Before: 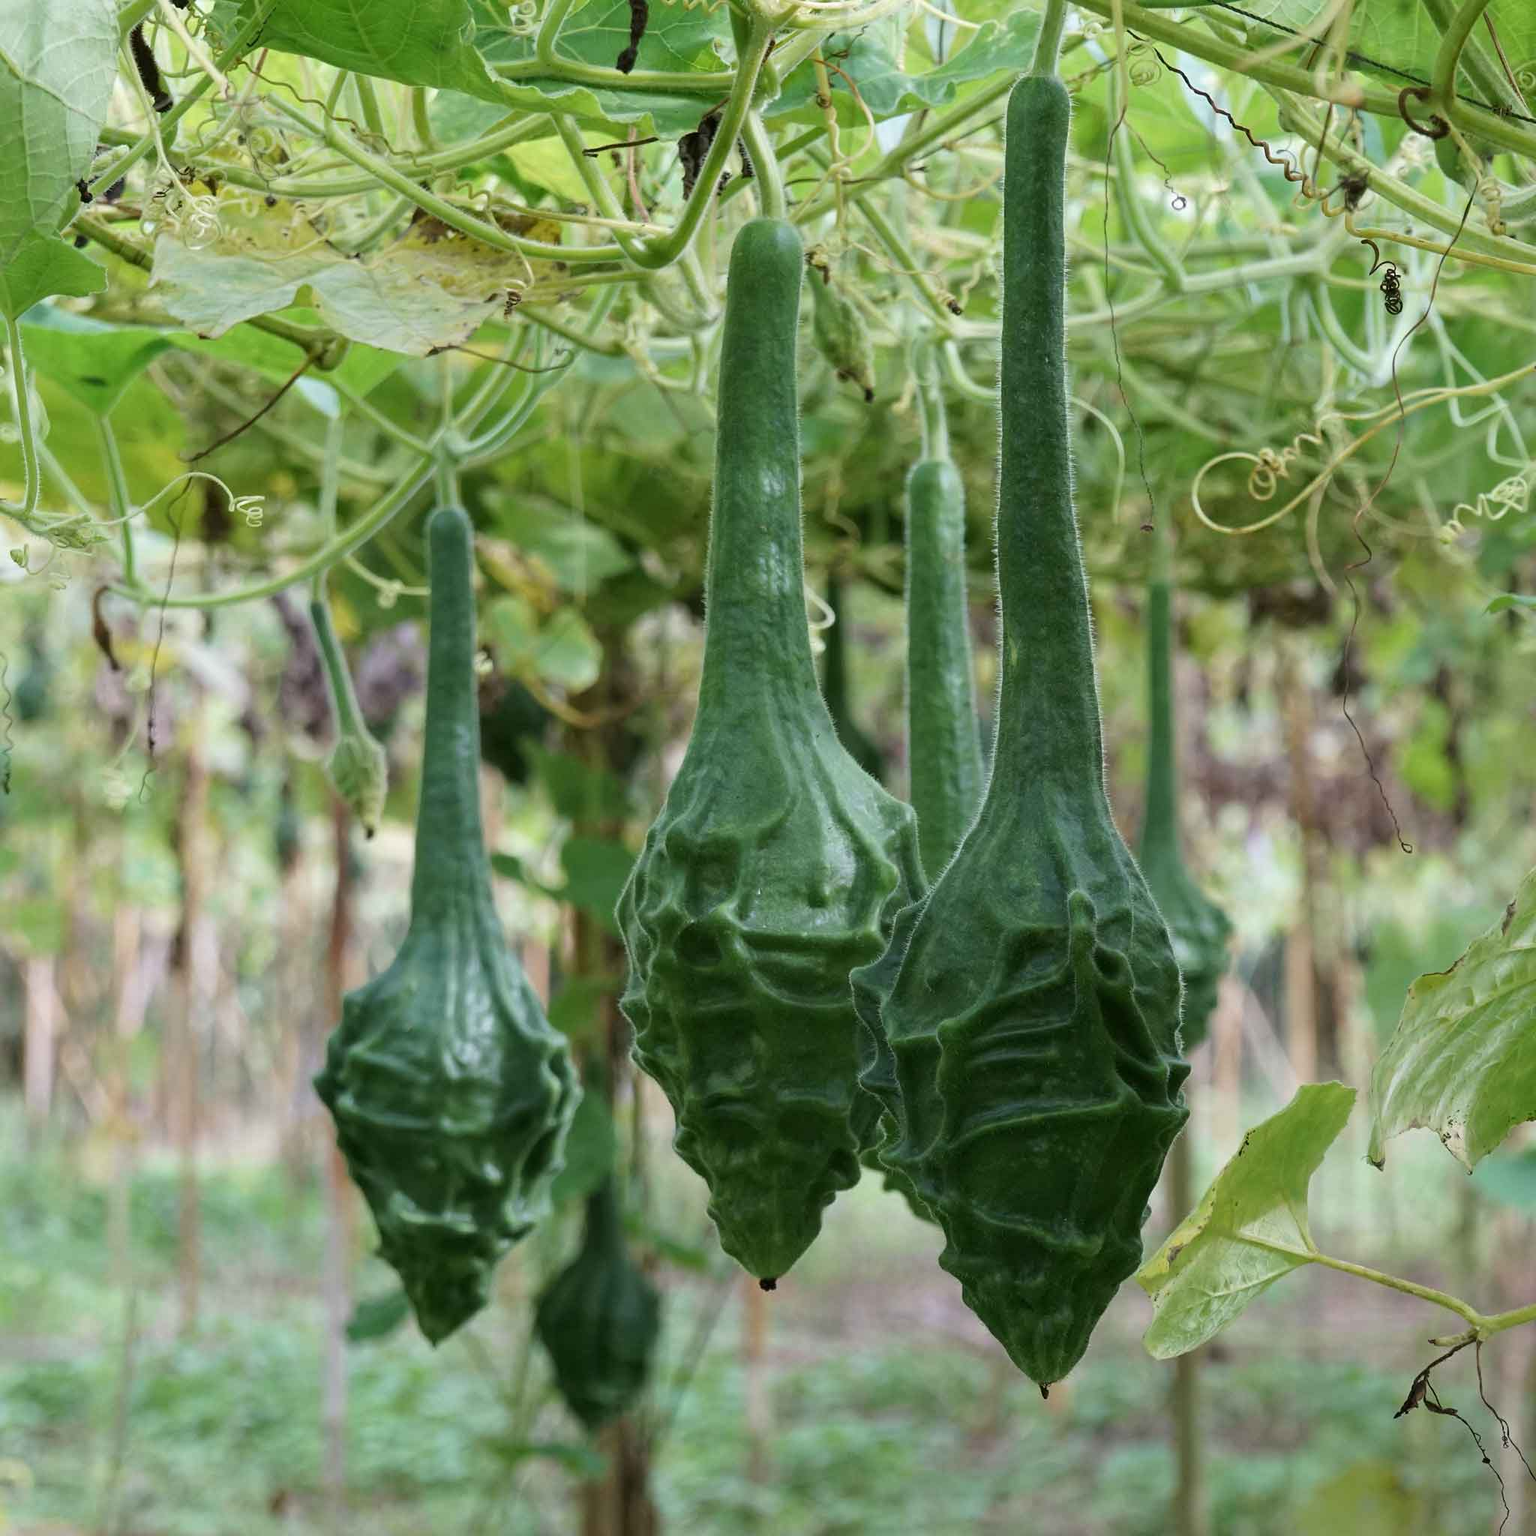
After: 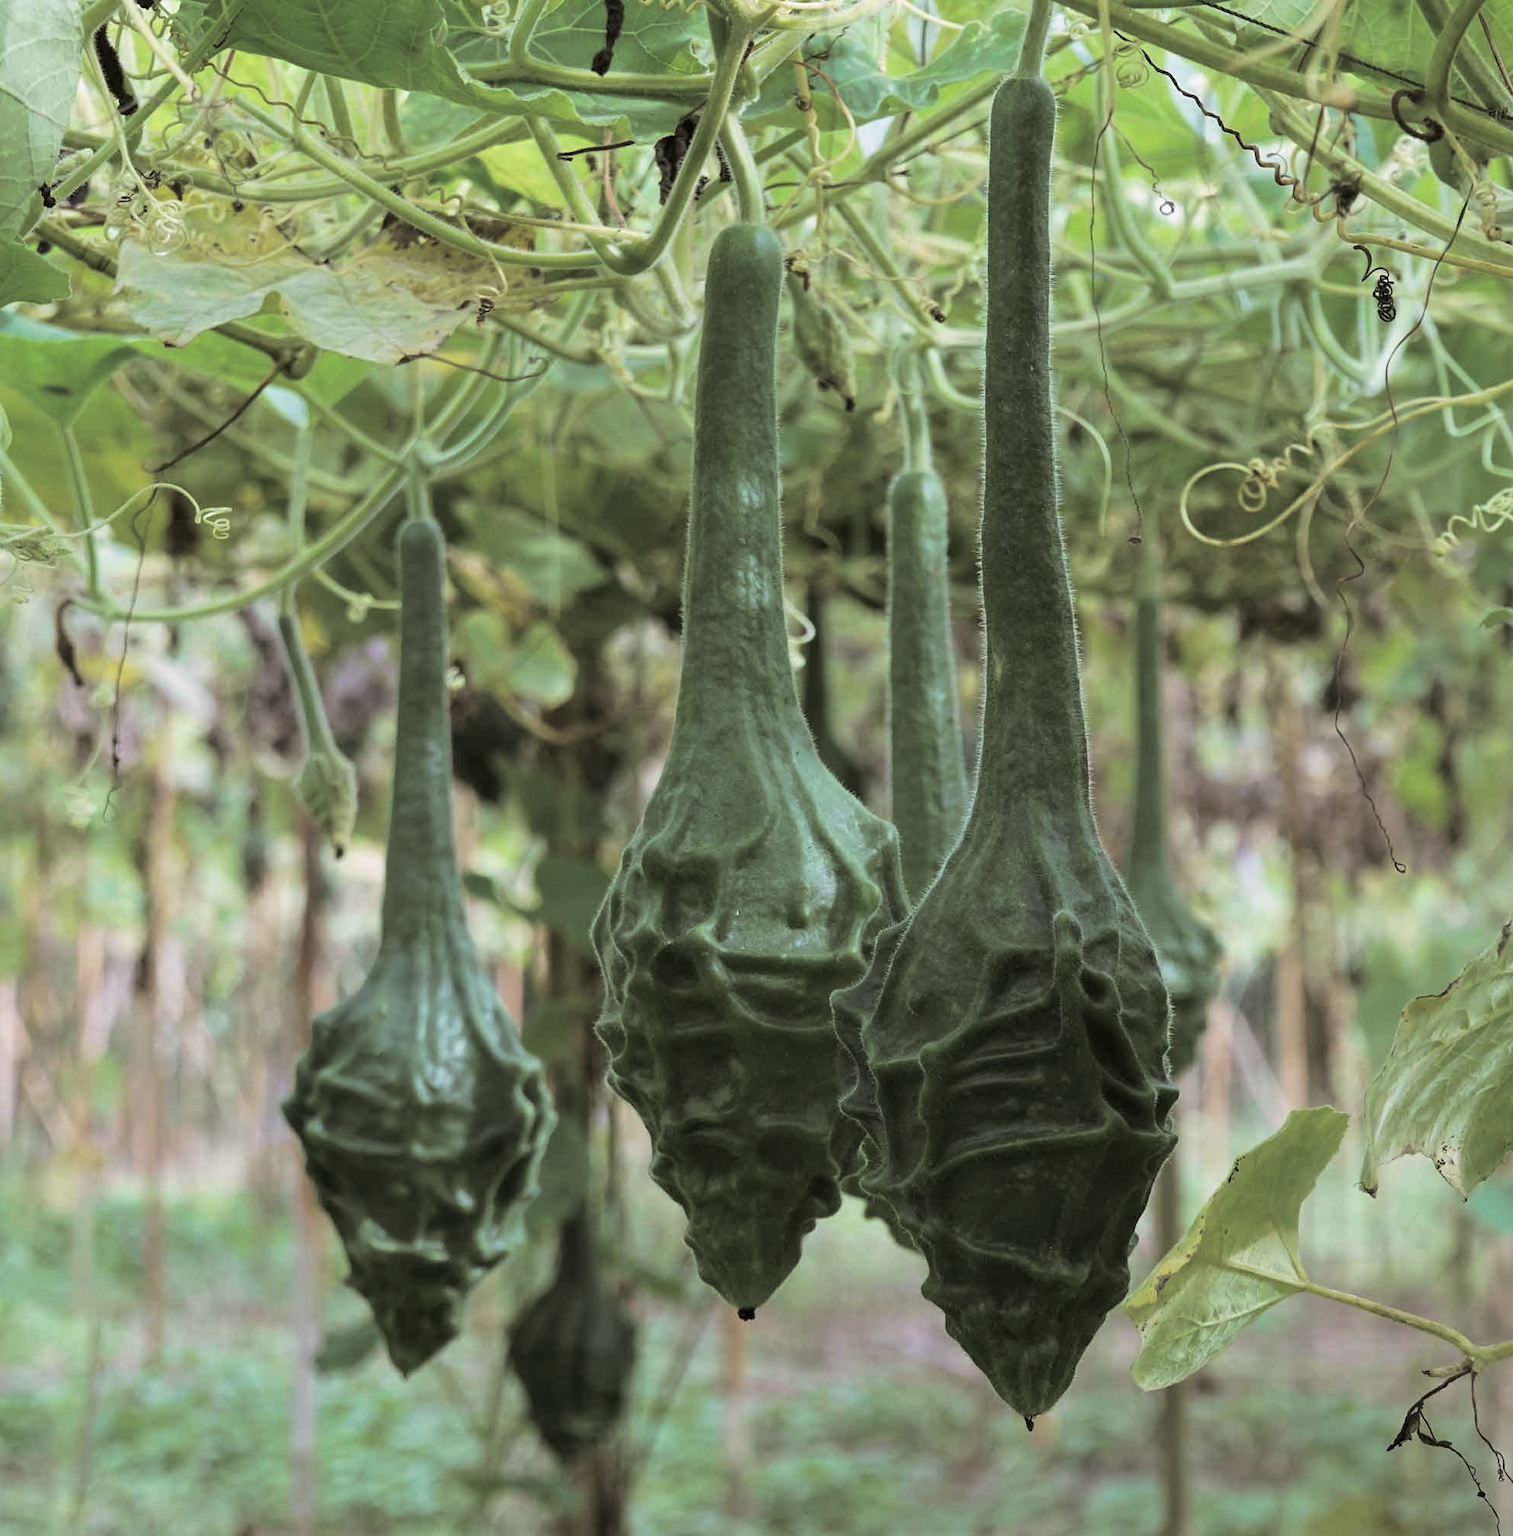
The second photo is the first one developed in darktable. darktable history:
crop and rotate: left 2.536%, right 1.107%, bottom 2.246%
split-toning: shadows › hue 46.8°, shadows › saturation 0.17, highlights › hue 316.8°, highlights › saturation 0.27, balance -51.82
